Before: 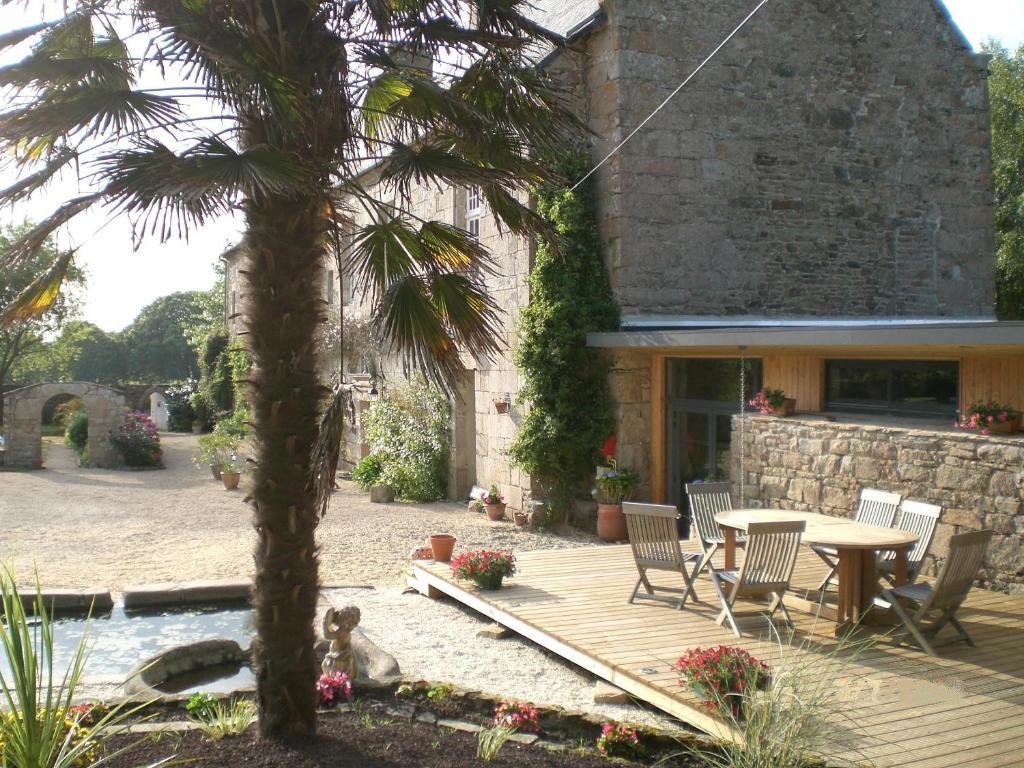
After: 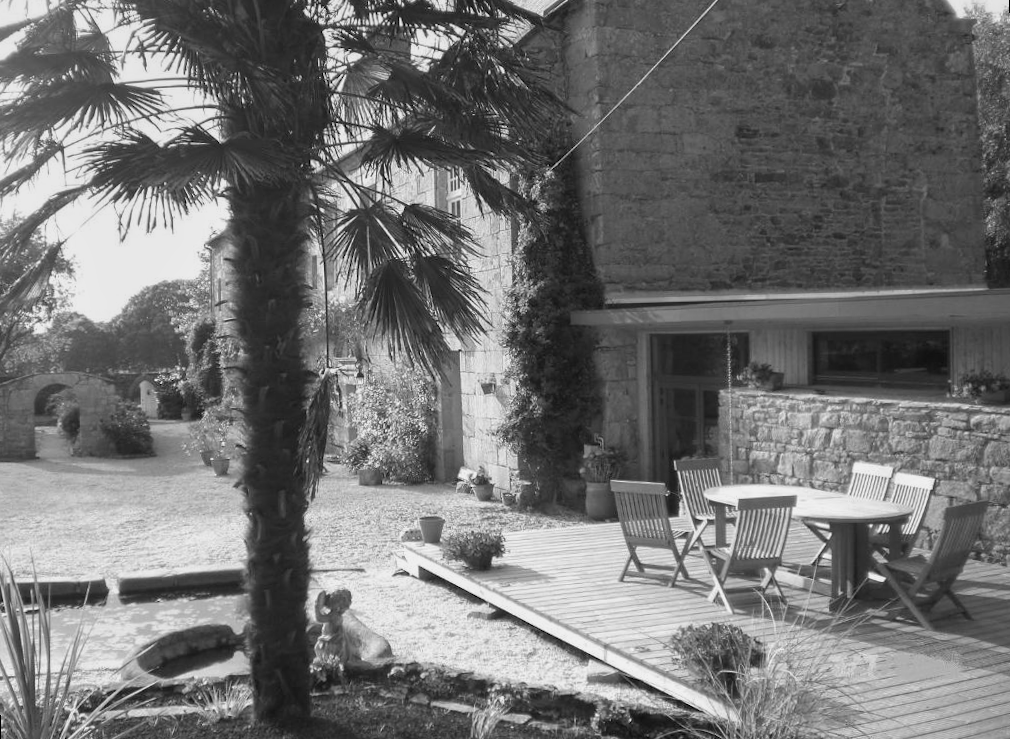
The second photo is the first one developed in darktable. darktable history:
monochrome: a 26.22, b 42.67, size 0.8
rotate and perspective: rotation -1.32°, lens shift (horizontal) -0.031, crop left 0.015, crop right 0.985, crop top 0.047, crop bottom 0.982
